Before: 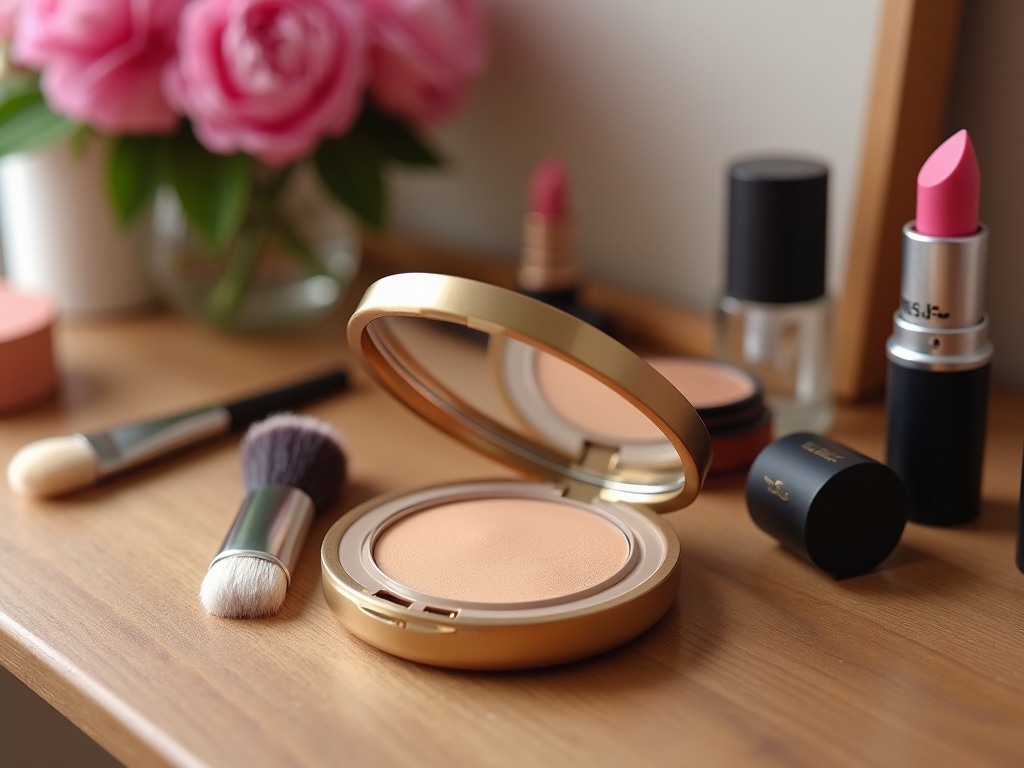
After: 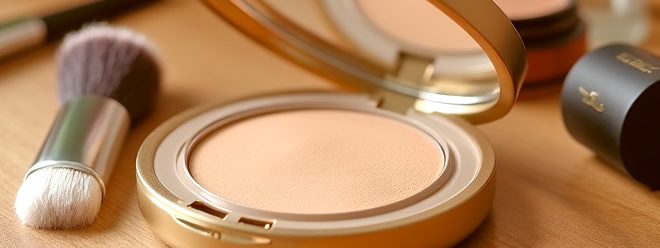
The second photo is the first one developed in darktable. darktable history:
color correction: highlights a* -0.556, highlights b* 0.167, shadows a* 4.89, shadows b* 20.88
exposure: exposure 0.202 EV, compensate exposure bias true, compensate highlight preservation false
crop: left 18.109%, top 50.779%, right 17.347%, bottom 16.802%
tone equalizer: -7 EV 0.163 EV, -6 EV 0.594 EV, -5 EV 1.13 EV, -4 EV 1.36 EV, -3 EV 1.16 EV, -2 EV 0.6 EV, -1 EV 0.149 EV
contrast brightness saturation: contrast 0.005, saturation -0.063
